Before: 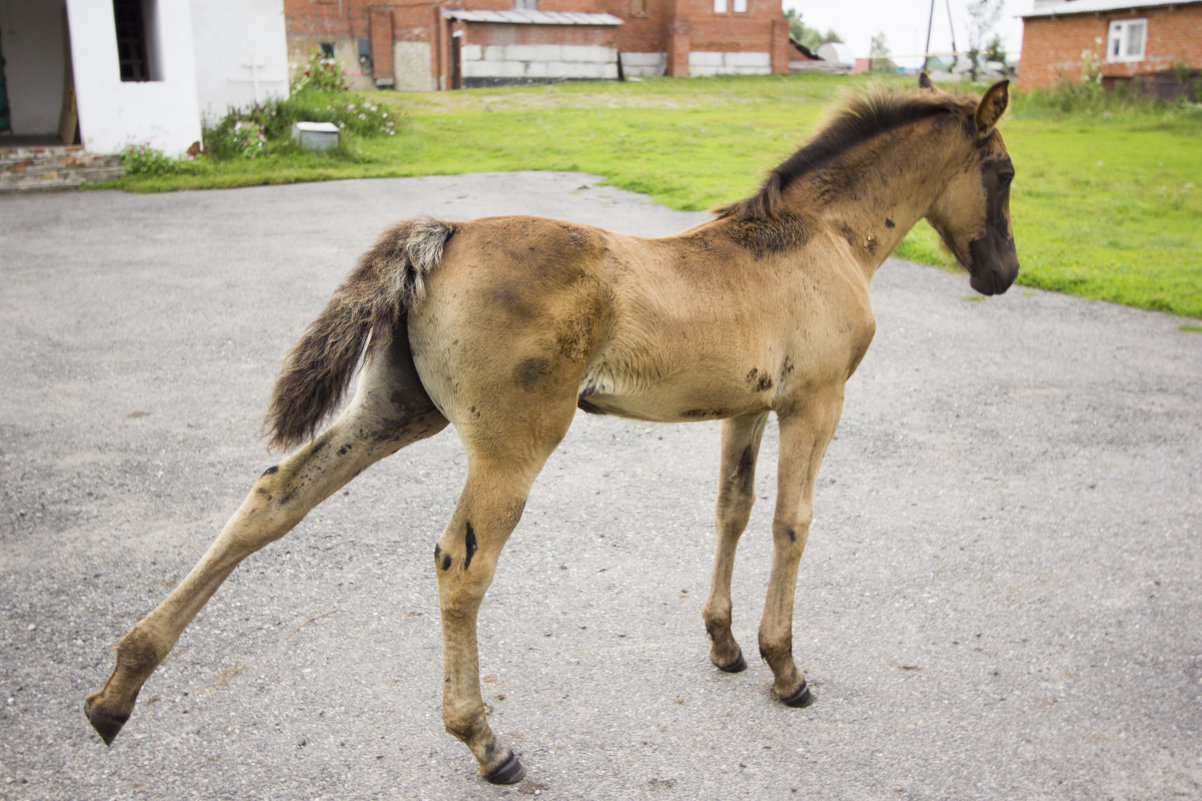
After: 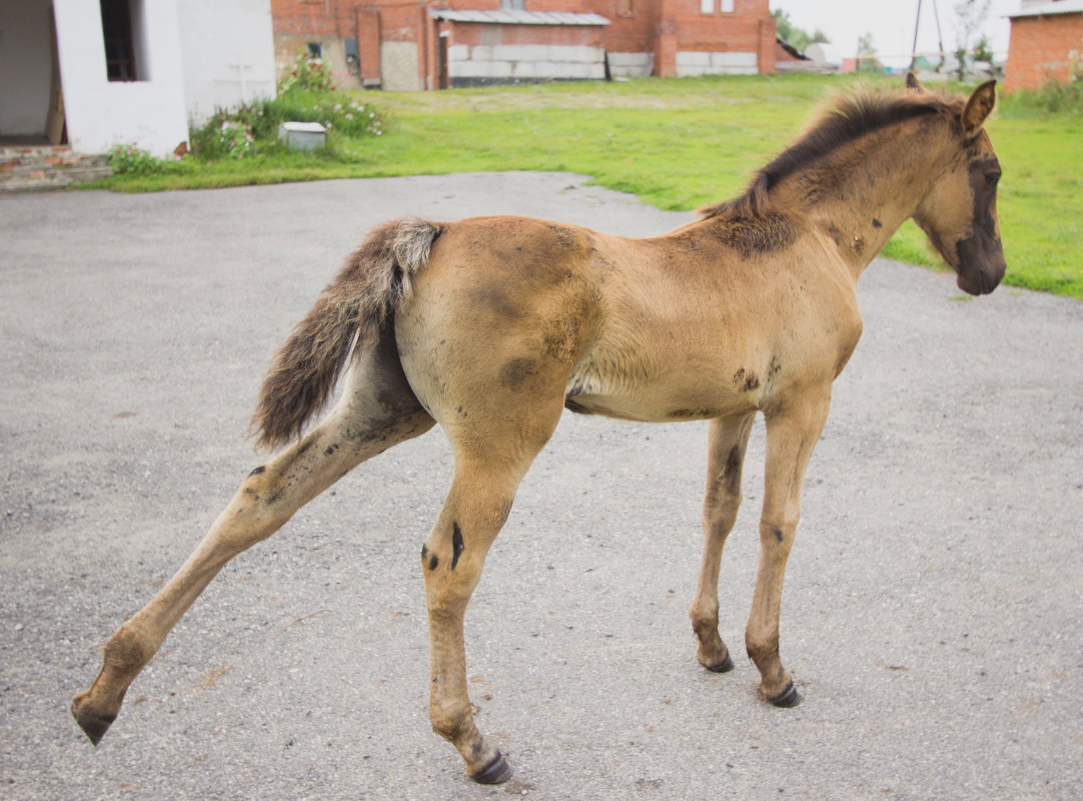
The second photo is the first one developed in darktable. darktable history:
contrast brightness saturation: contrast -0.15, brightness 0.05, saturation -0.12
crop and rotate: left 1.088%, right 8.807%
